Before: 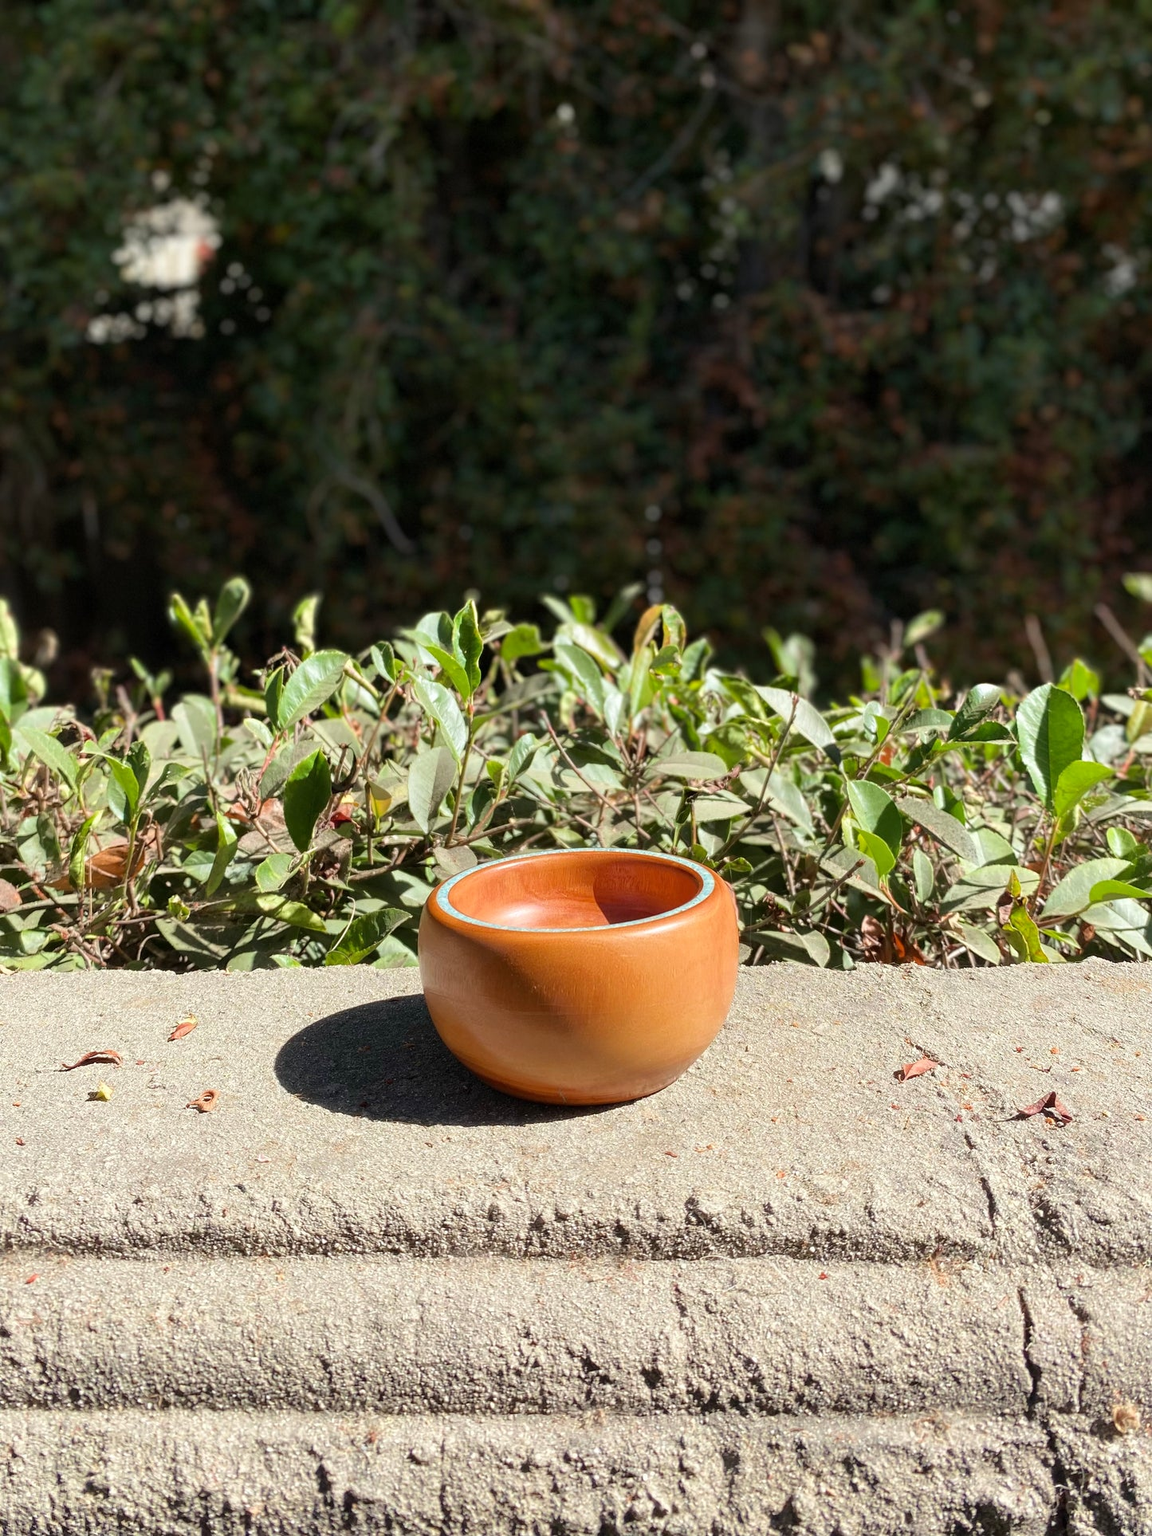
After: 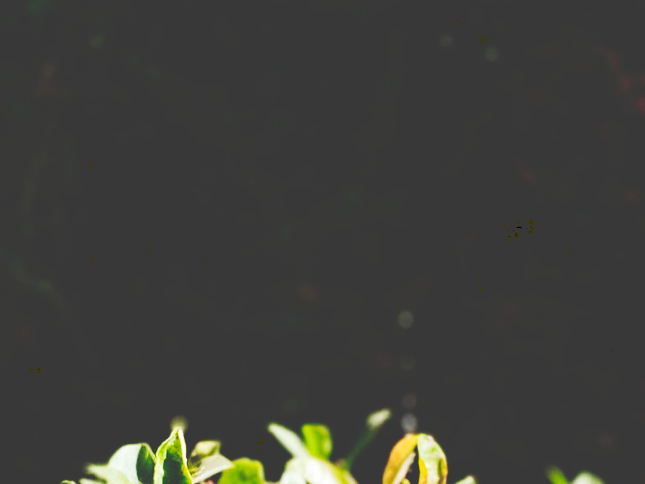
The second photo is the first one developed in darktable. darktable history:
base curve: curves: ch0 [(0, 0) (0.032, 0.025) (0.121, 0.166) (0.206, 0.329) (0.605, 0.79) (1, 1)], preserve colors none
tone curve: curves: ch0 [(0, 0) (0.003, 0.235) (0.011, 0.235) (0.025, 0.235) (0.044, 0.235) (0.069, 0.235) (0.1, 0.237) (0.136, 0.239) (0.177, 0.243) (0.224, 0.256) (0.277, 0.287) (0.335, 0.329) (0.399, 0.391) (0.468, 0.476) (0.543, 0.574) (0.623, 0.683) (0.709, 0.778) (0.801, 0.869) (0.898, 0.924) (1, 1)], preserve colors none
tone equalizer: luminance estimator HSV value / RGB max
crop: left 28.639%, top 16.836%, right 26.67%, bottom 58.031%
